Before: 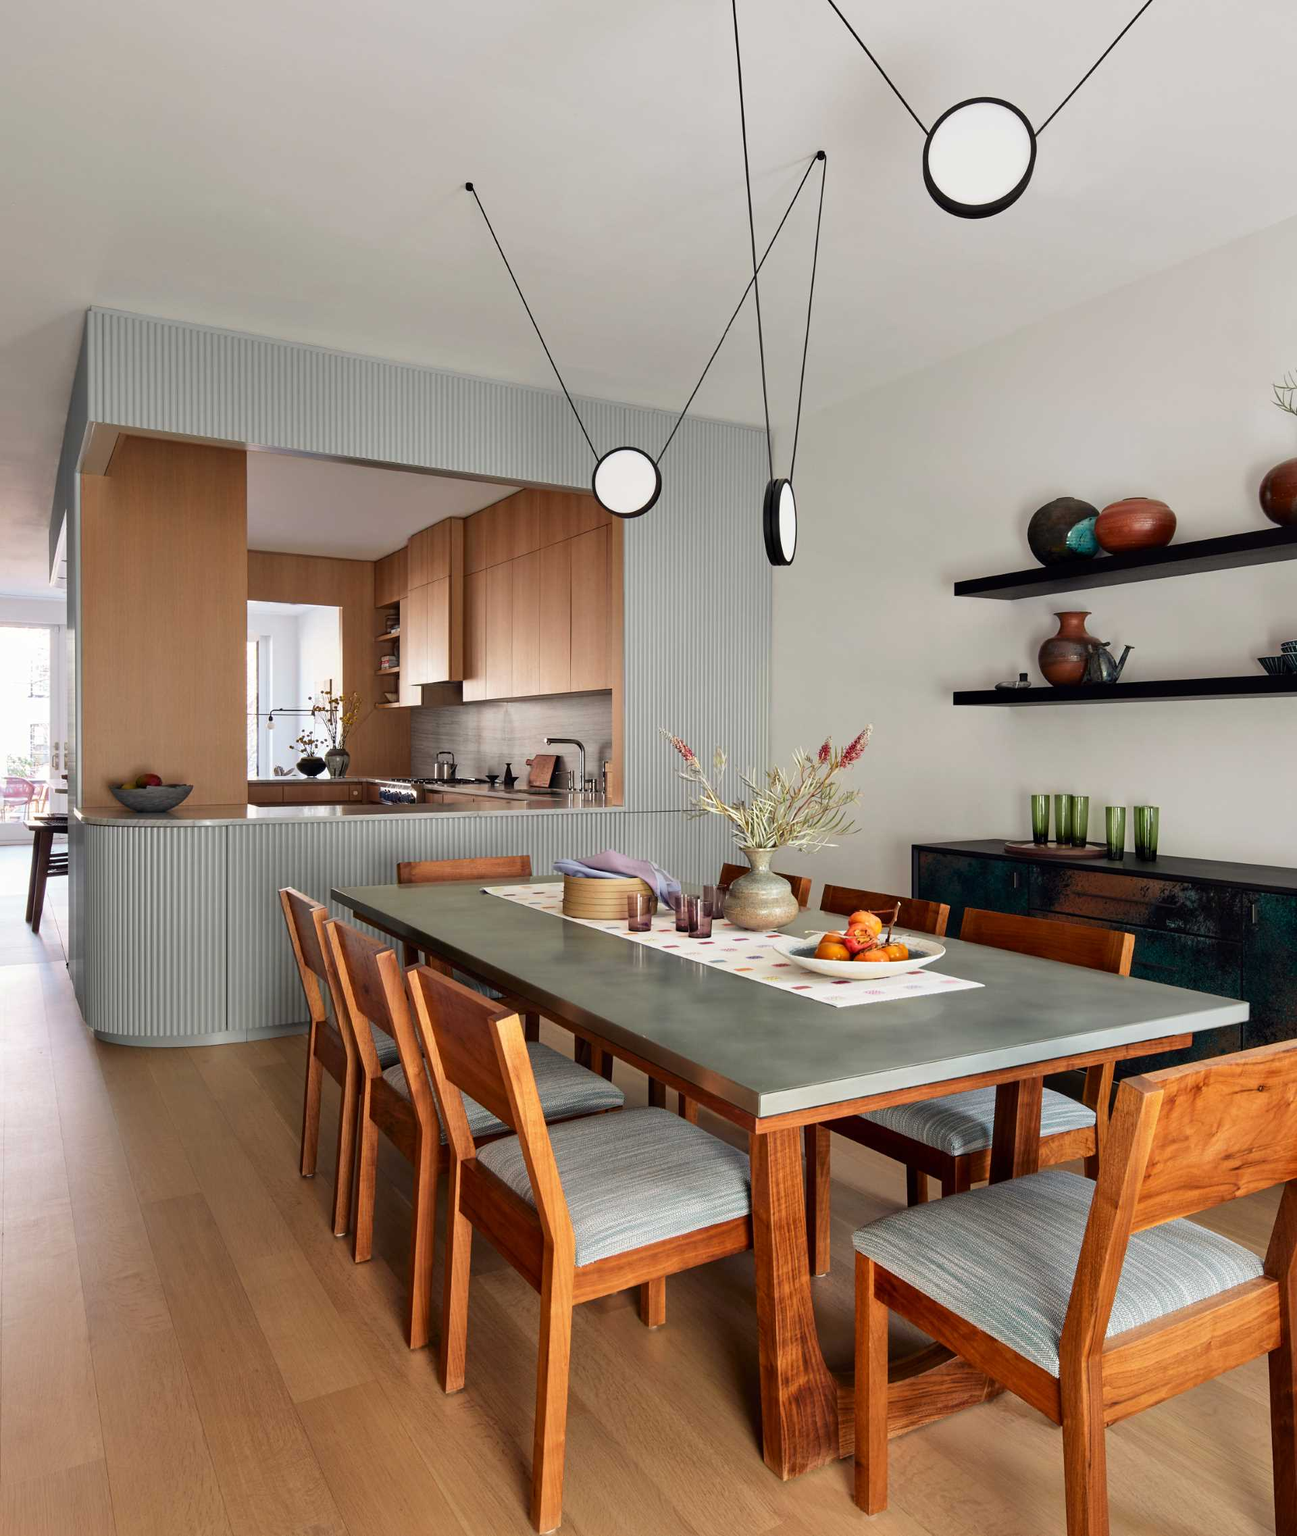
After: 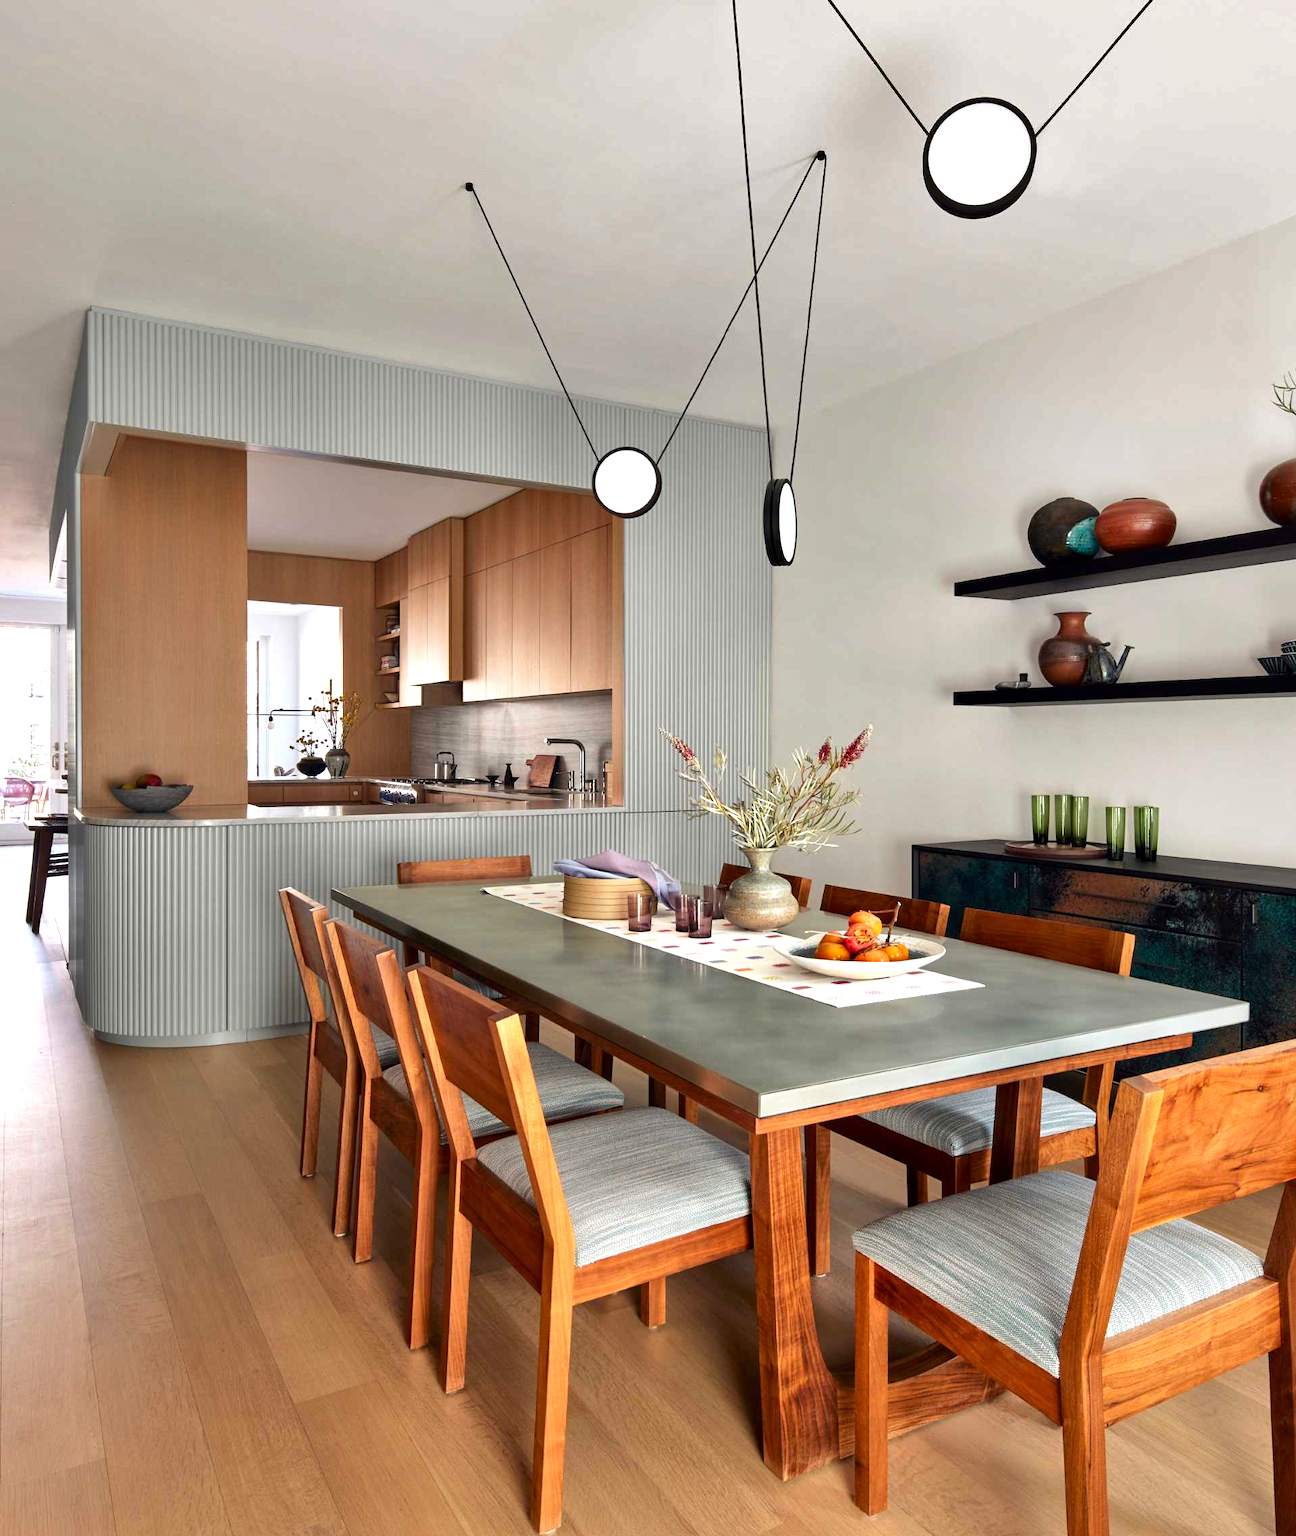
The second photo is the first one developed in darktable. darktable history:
shadows and highlights: soften with gaussian
exposure: black level correction 0.001, exposure 0.498 EV, compensate highlight preservation false
